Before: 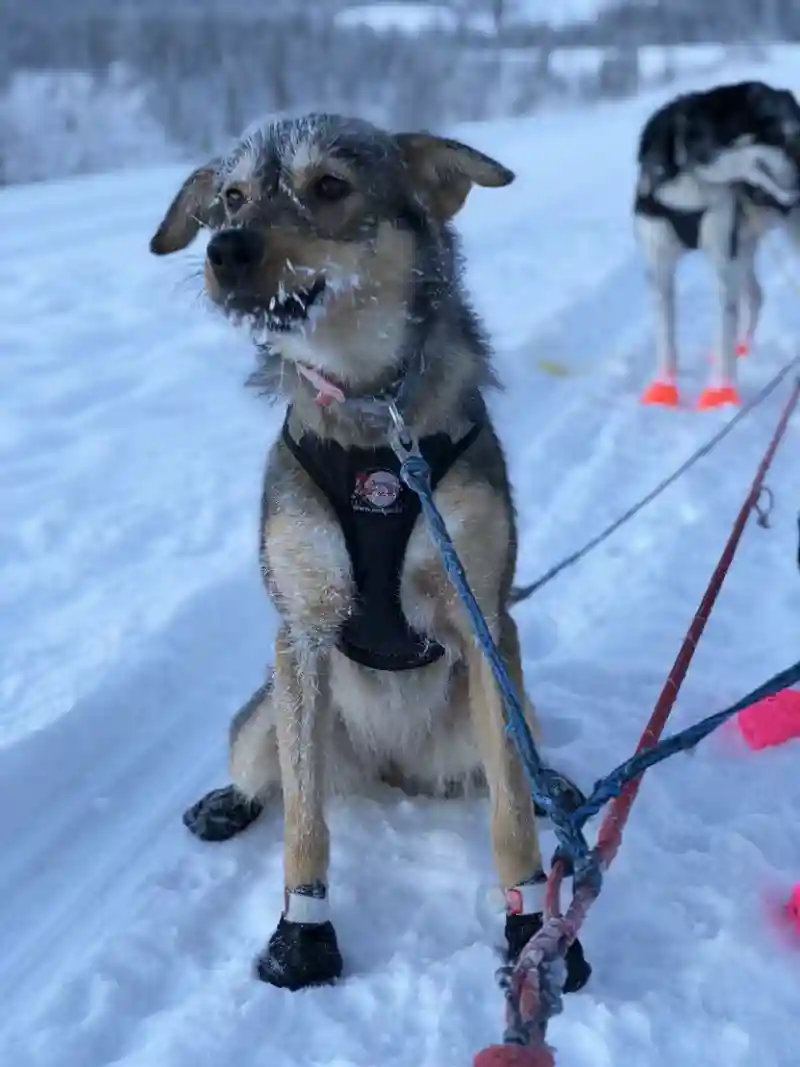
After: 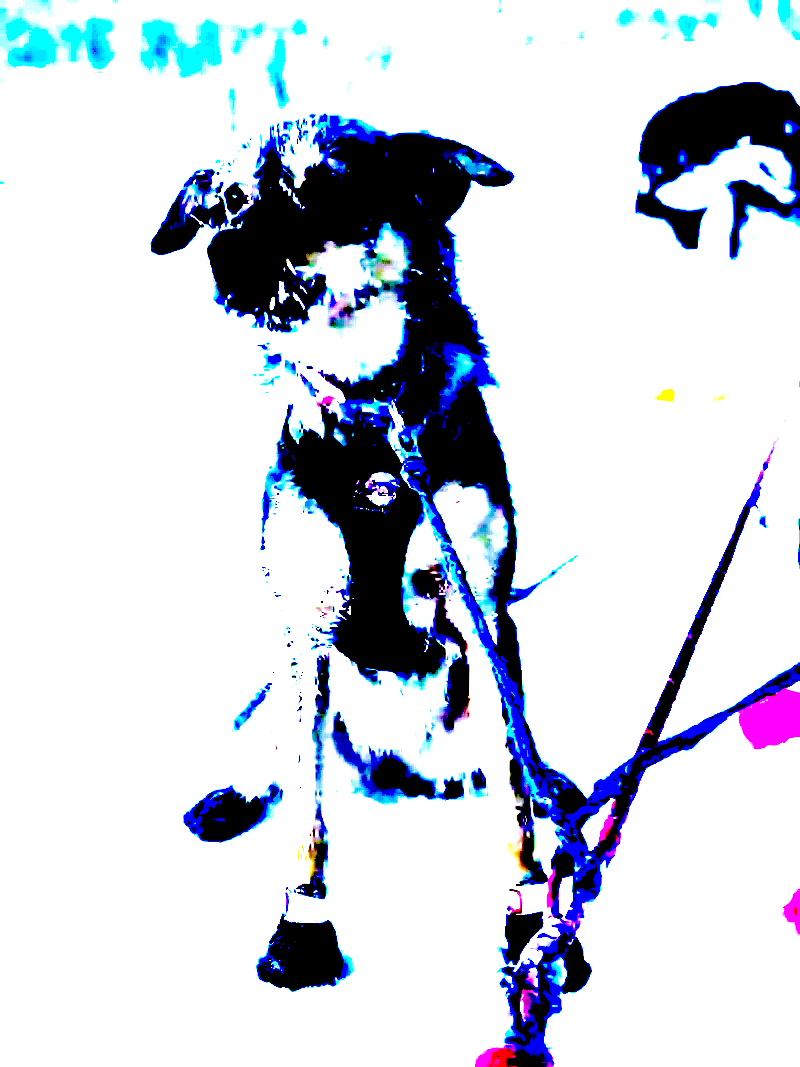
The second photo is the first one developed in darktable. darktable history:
exposure: black level correction 0.1, exposure 3 EV, compensate highlight preservation false
velvia: strength 15%
